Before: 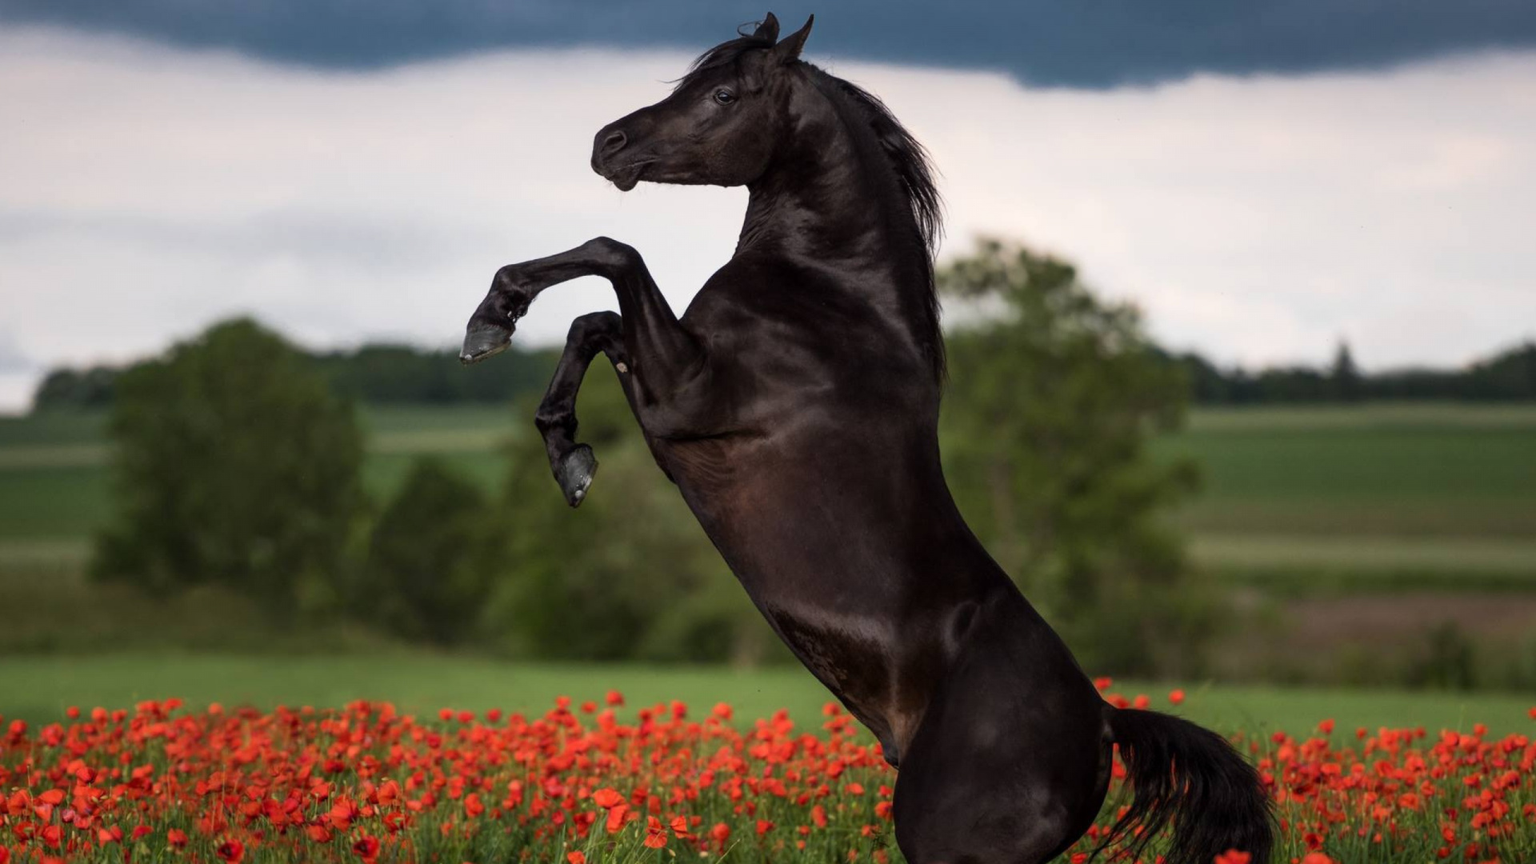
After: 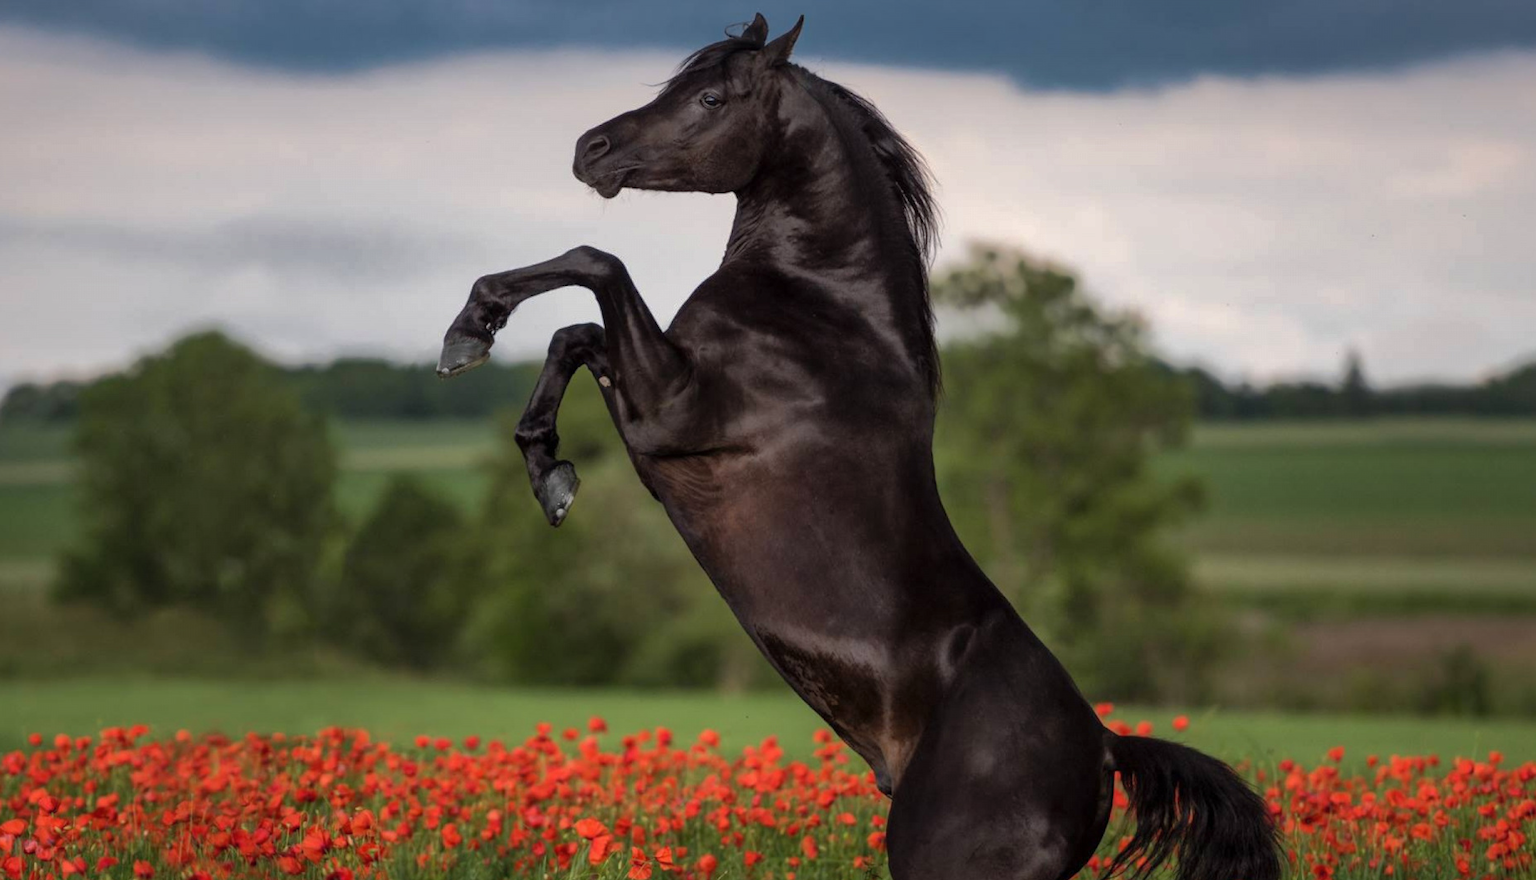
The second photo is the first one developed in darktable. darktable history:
crop and rotate: left 2.552%, right 1.048%, bottom 1.793%
shadows and highlights: shadows 39.99, highlights -59.74
